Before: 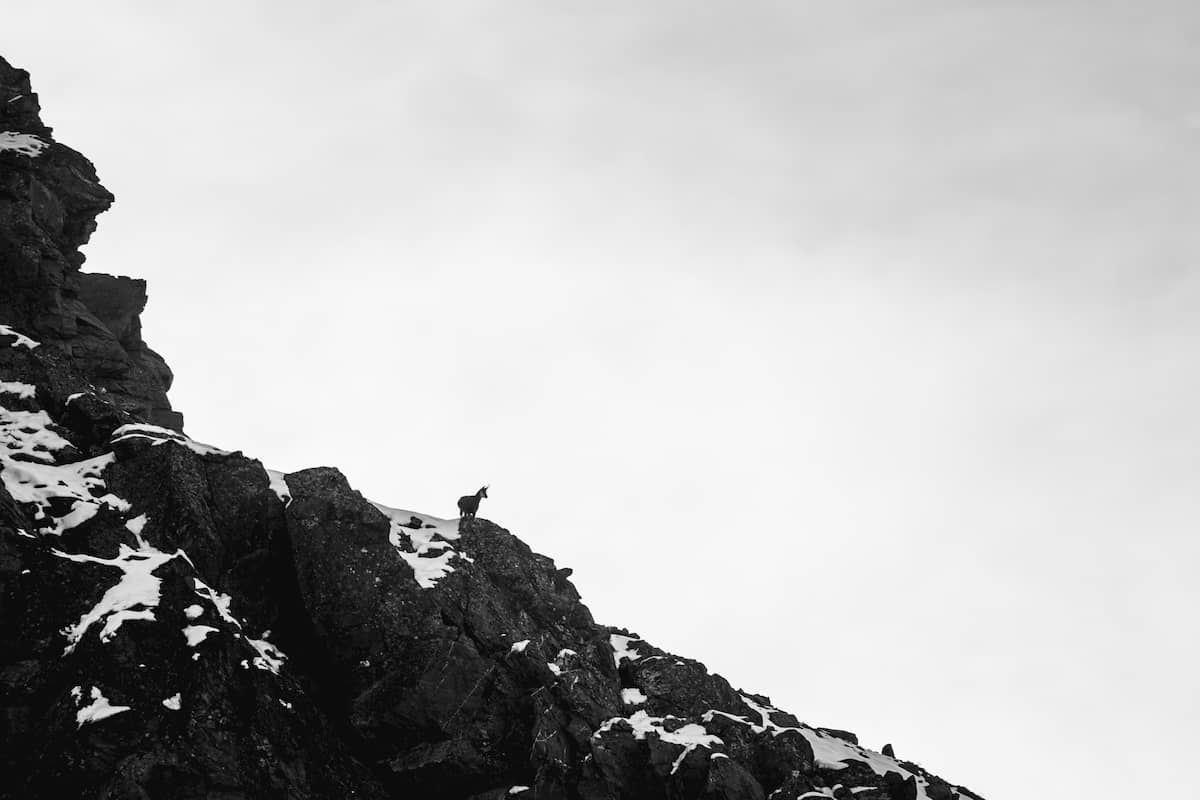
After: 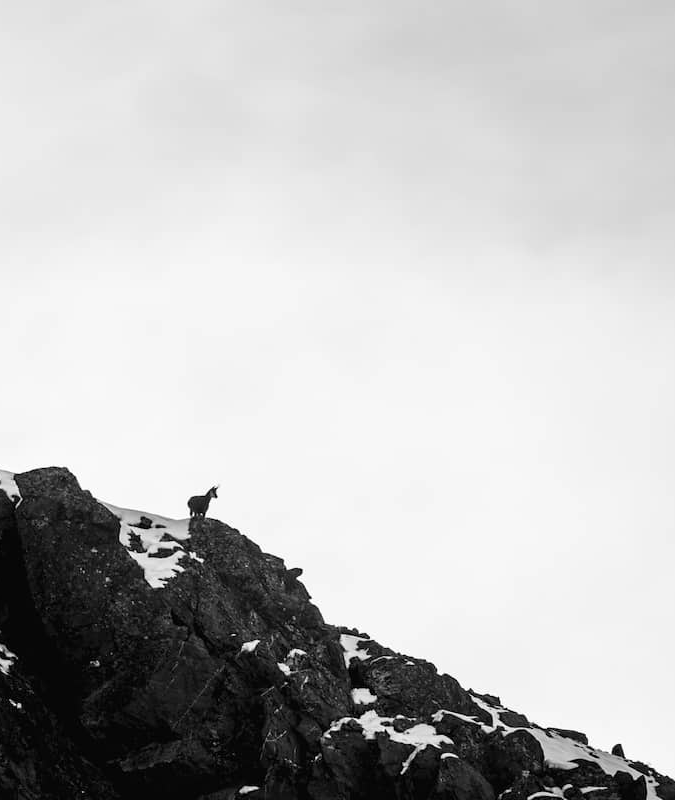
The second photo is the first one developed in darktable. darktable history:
crop and rotate: left 22.516%, right 21.234%
exposure: black level correction 0.002, compensate highlight preservation false
velvia: on, module defaults
